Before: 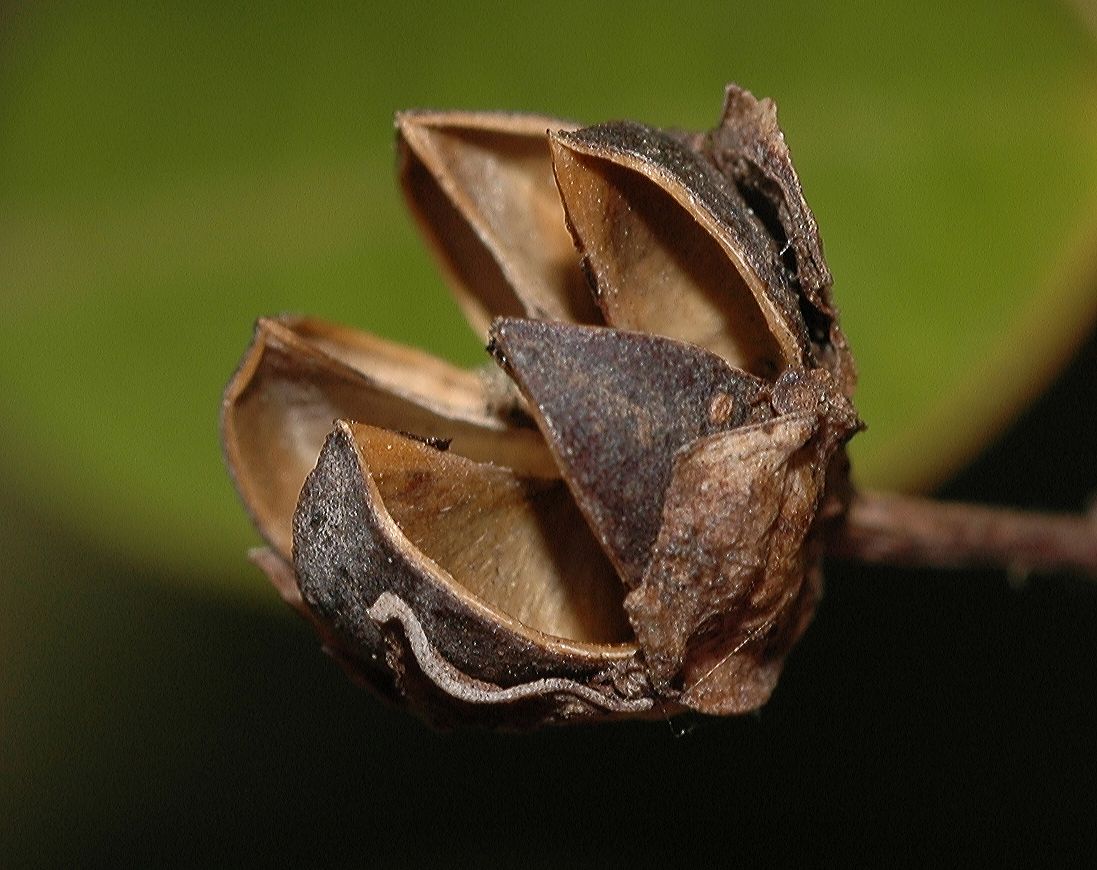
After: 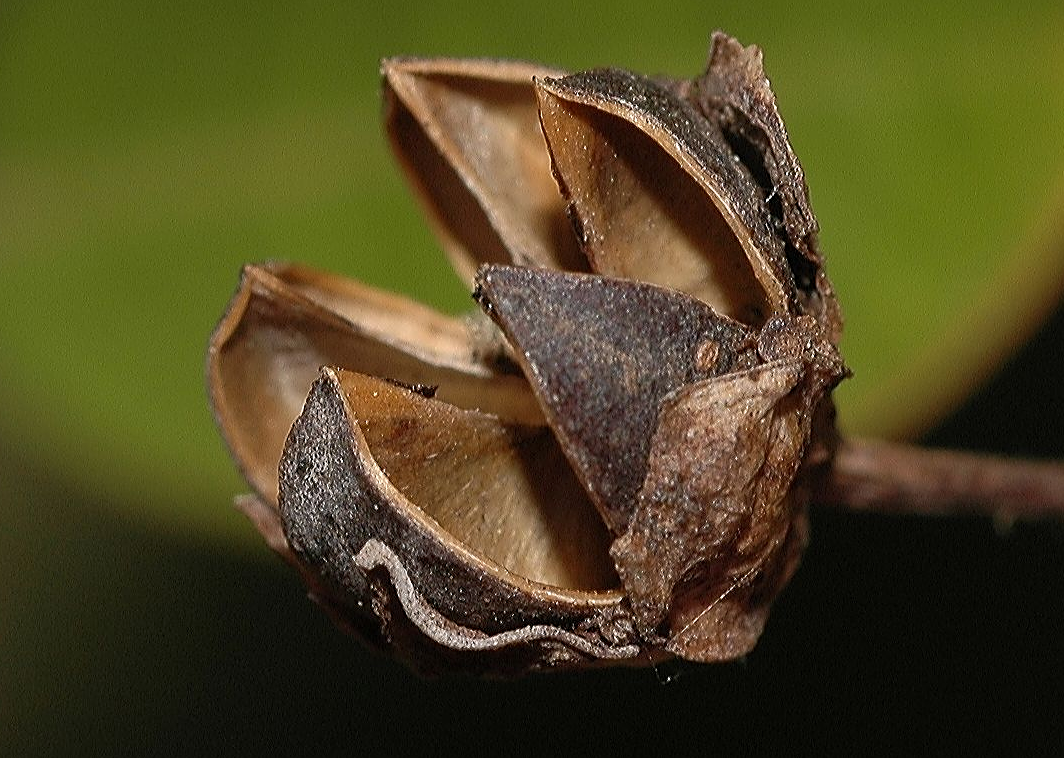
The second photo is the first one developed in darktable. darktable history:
crop: left 1.306%, top 6.123%, right 1.629%, bottom 6.705%
sharpen: amount 0.491
